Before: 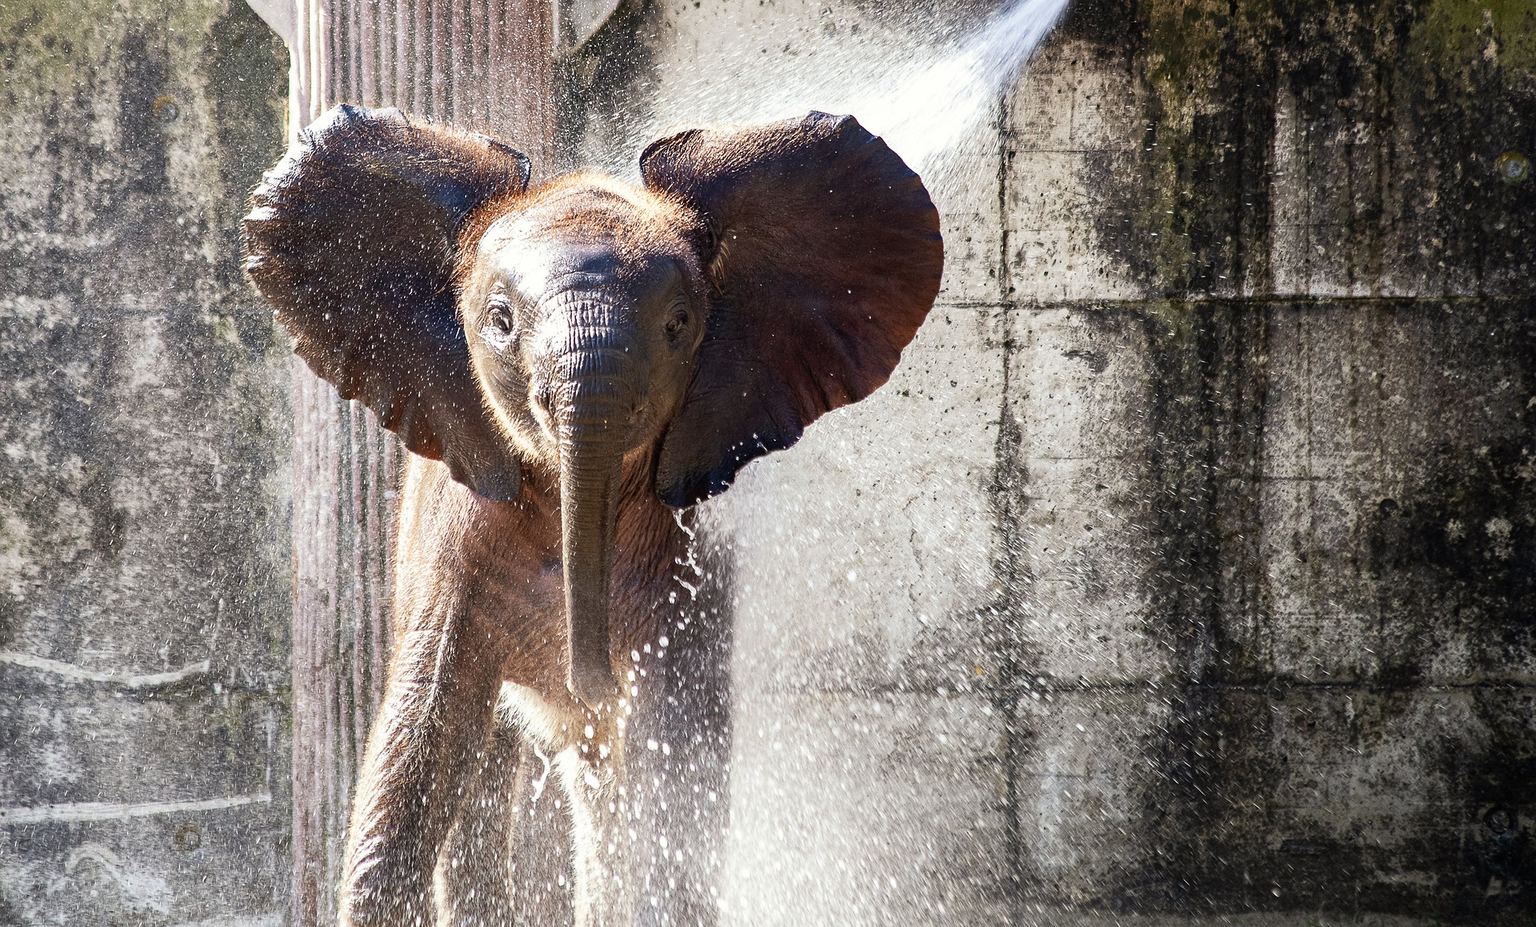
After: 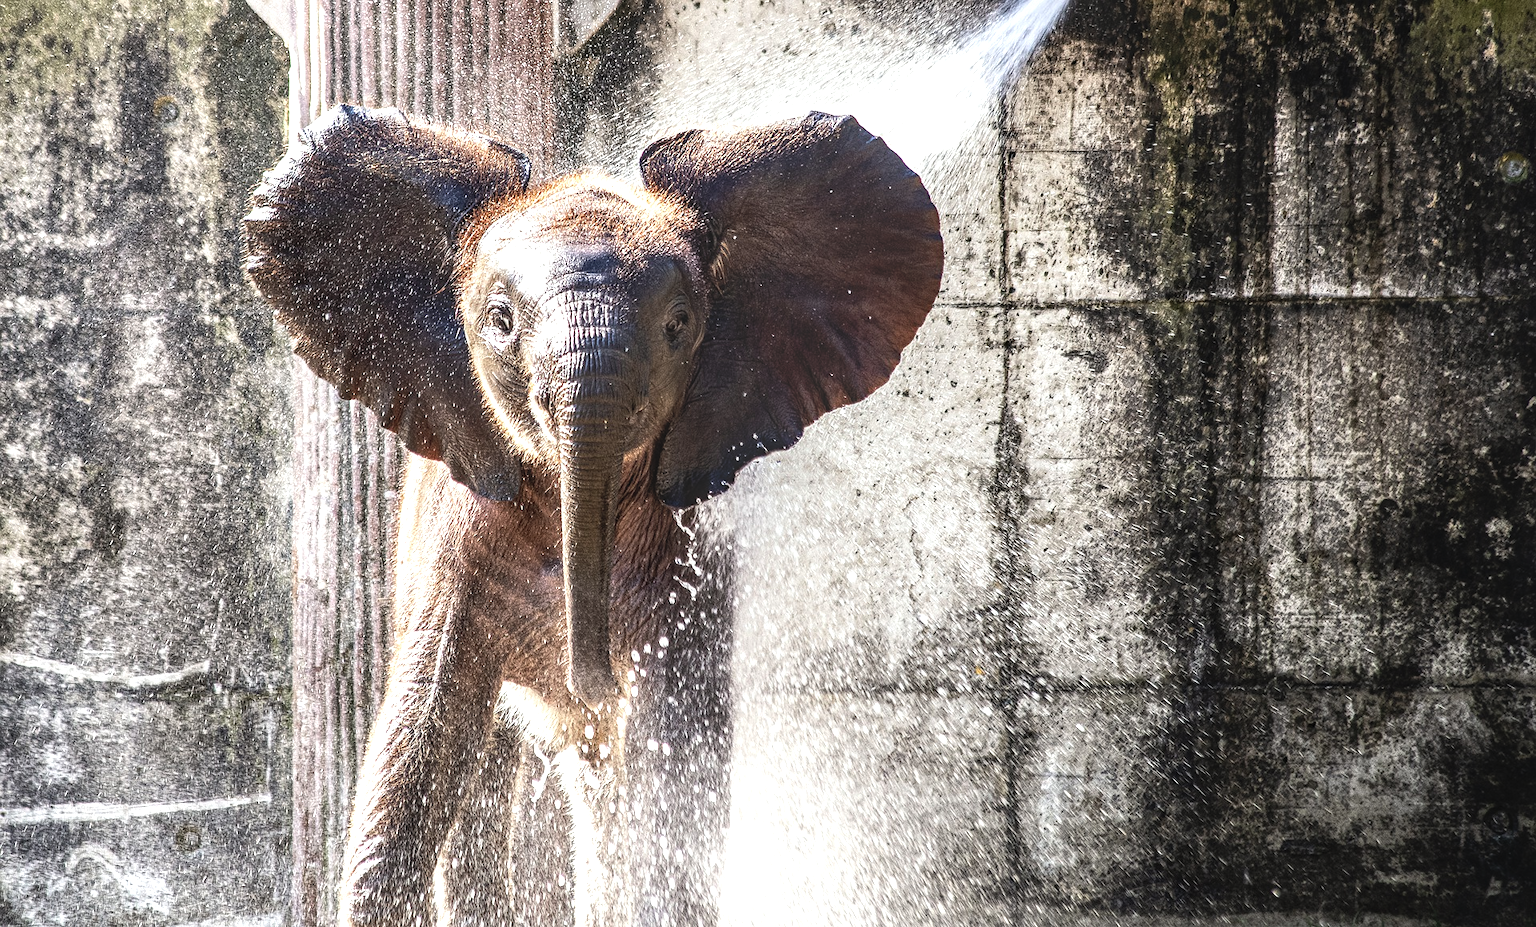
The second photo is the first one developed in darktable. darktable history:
contrast brightness saturation: saturation -0.061
local contrast: highlights 1%, shadows 0%, detail 133%
tone equalizer: -8 EV -0.721 EV, -7 EV -0.735 EV, -6 EV -0.585 EV, -5 EV -0.376 EV, -3 EV 0.37 EV, -2 EV 0.6 EV, -1 EV 0.681 EV, +0 EV 0.78 EV, edges refinement/feathering 500, mask exposure compensation -1.57 EV, preserve details no
